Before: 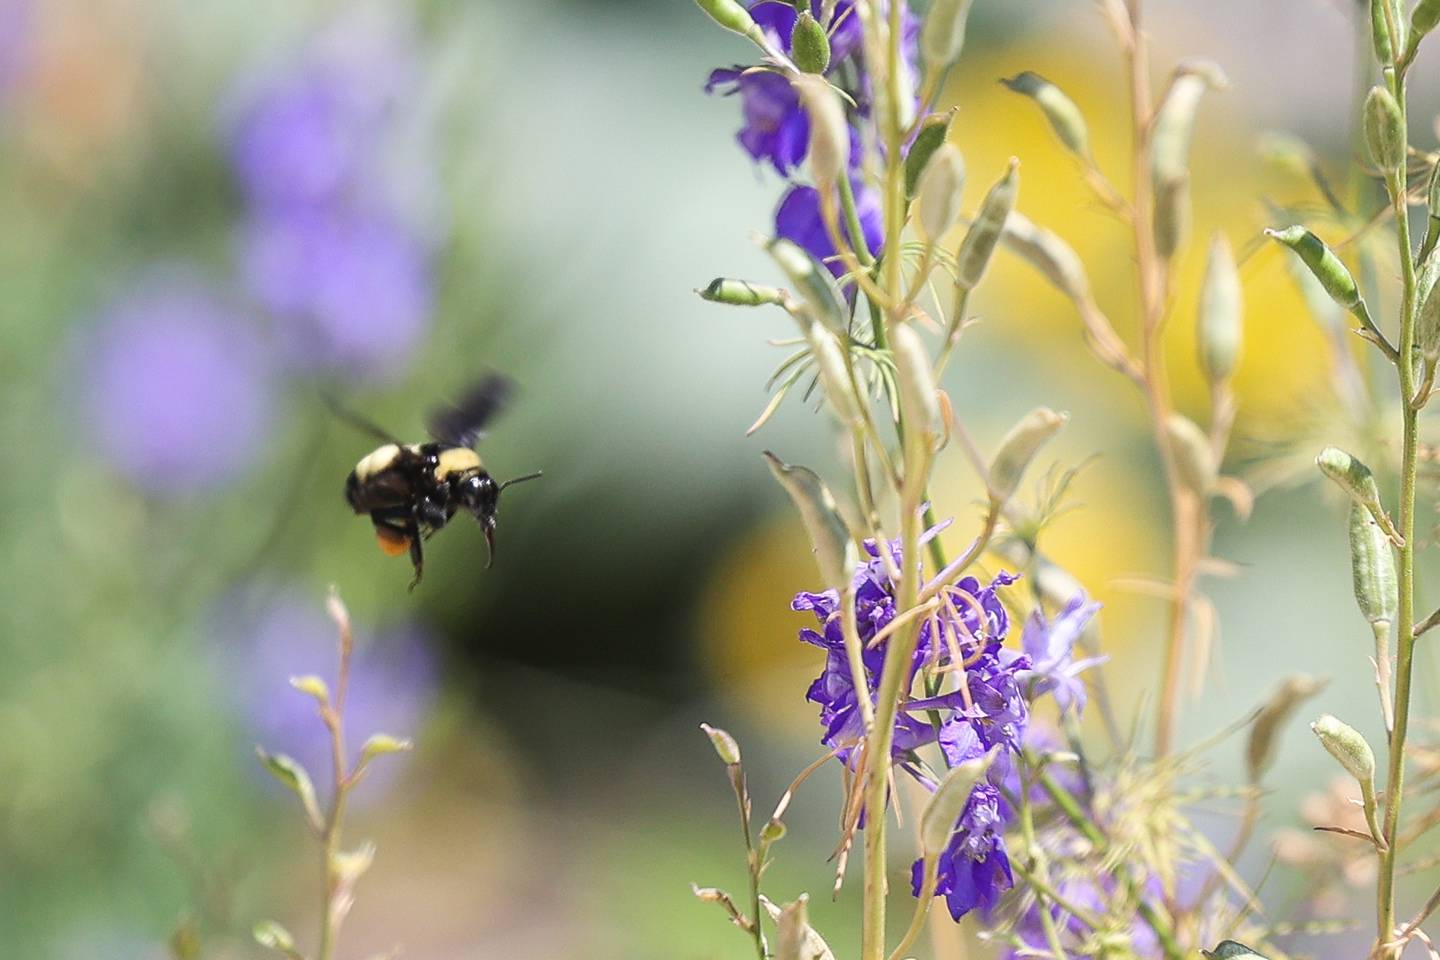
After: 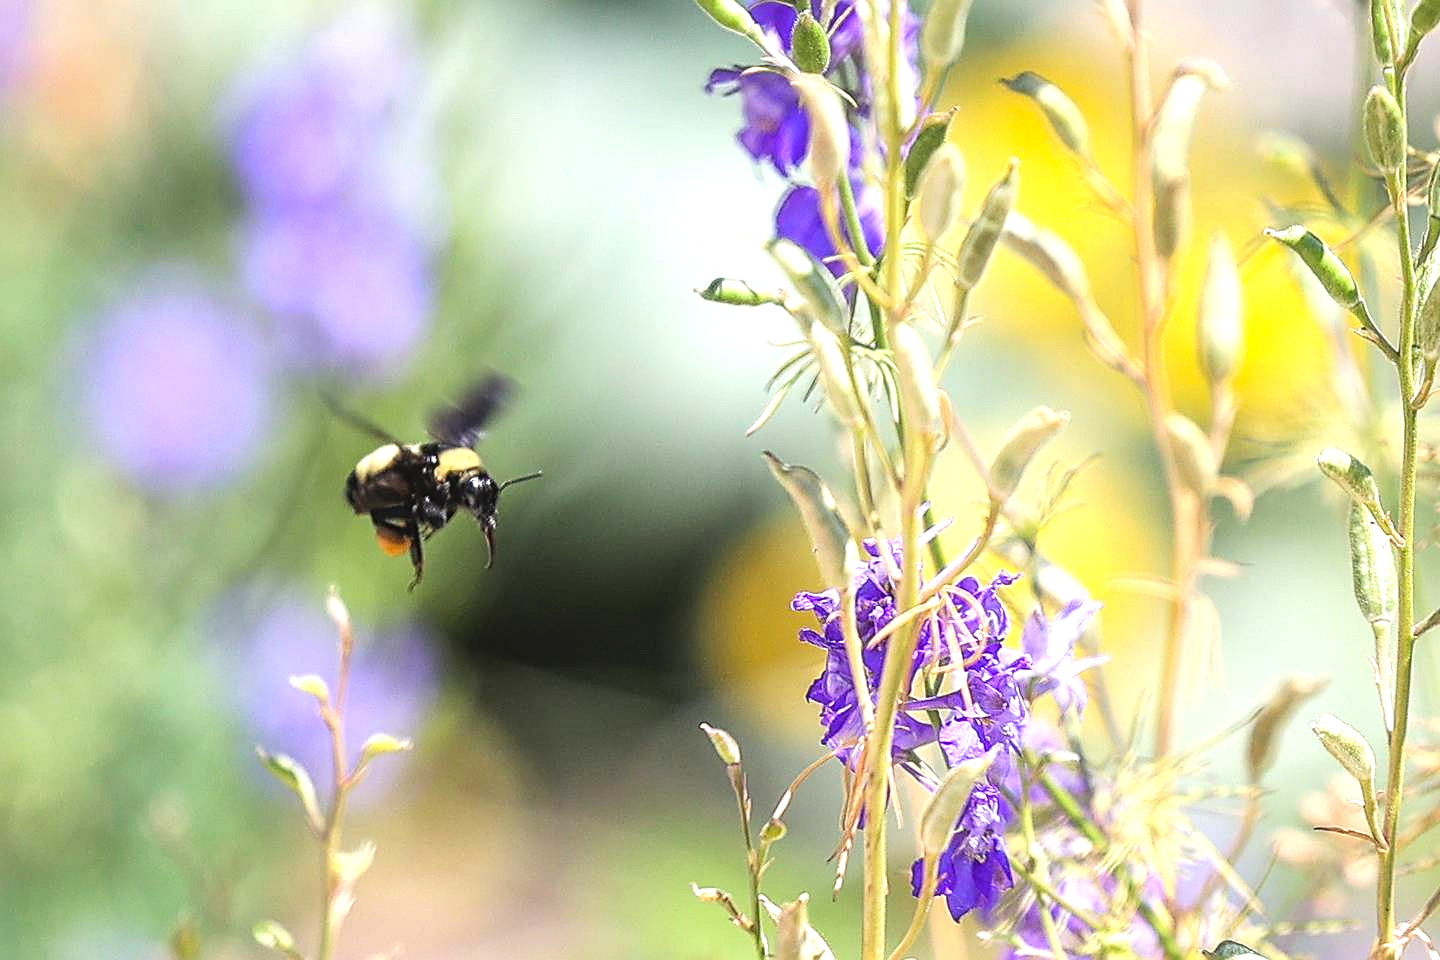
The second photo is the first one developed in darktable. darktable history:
exposure: compensate exposure bias true, compensate highlight preservation false
tone equalizer: -8 EV -0.769 EV, -7 EV -0.738 EV, -6 EV -0.612 EV, -5 EV -0.379 EV, -3 EV 0.388 EV, -2 EV 0.6 EV, -1 EV 0.696 EV, +0 EV 0.751 EV
local contrast: detail 130%
sharpen: on, module defaults
contrast brightness saturation: contrast -0.104, brightness 0.052, saturation 0.081
